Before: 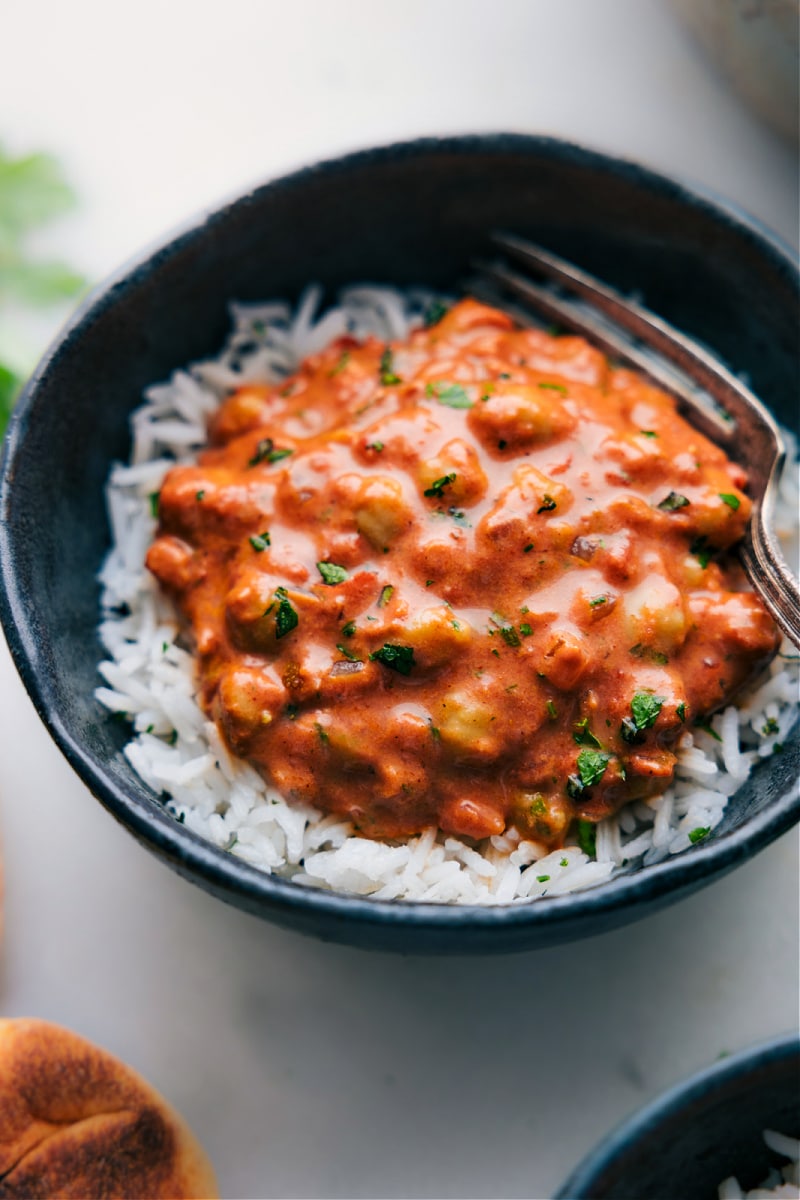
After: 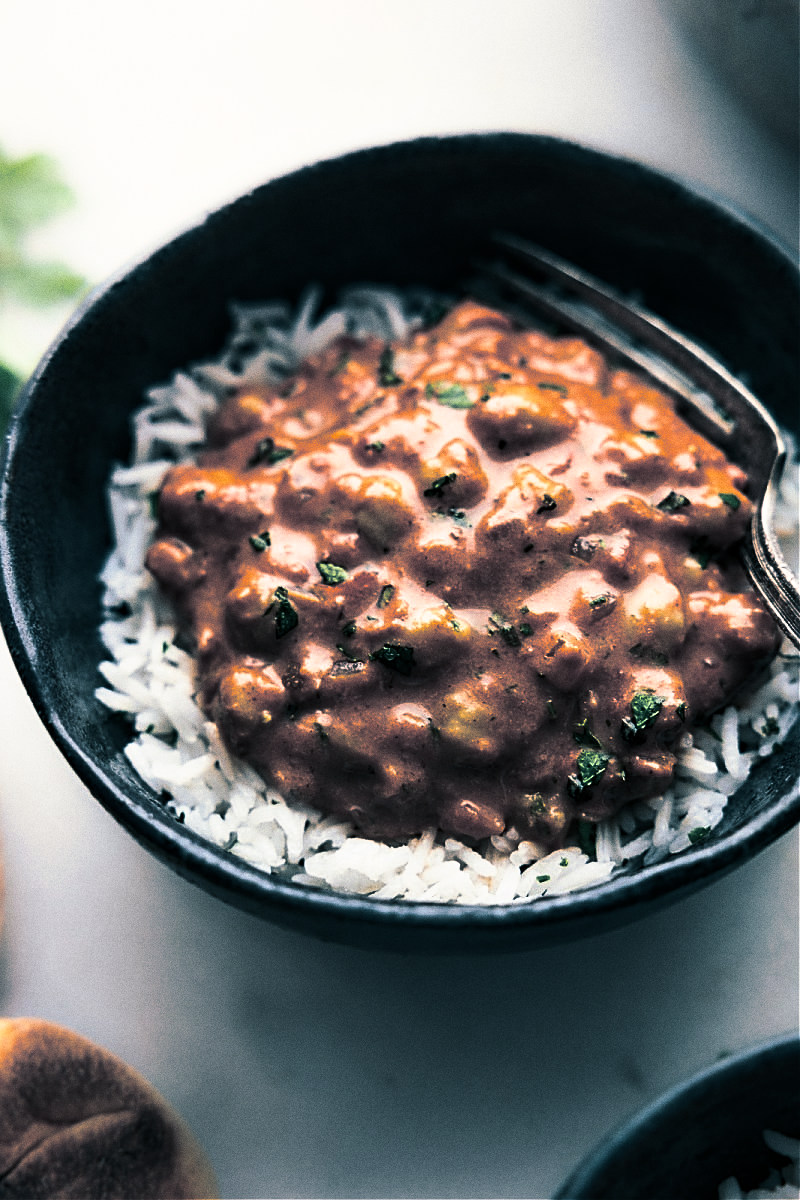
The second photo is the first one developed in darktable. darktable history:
tone curve: curves: ch0 [(0, 0) (0.56, 0.467) (0.846, 0.934) (1, 1)]
sharpen: on, module defaults
grain: on, module defaults
split-toning: shadows › hue 205.2°, shadows › saturation 0.43, highlights › hue 54°, highlights › saturation 0.54
